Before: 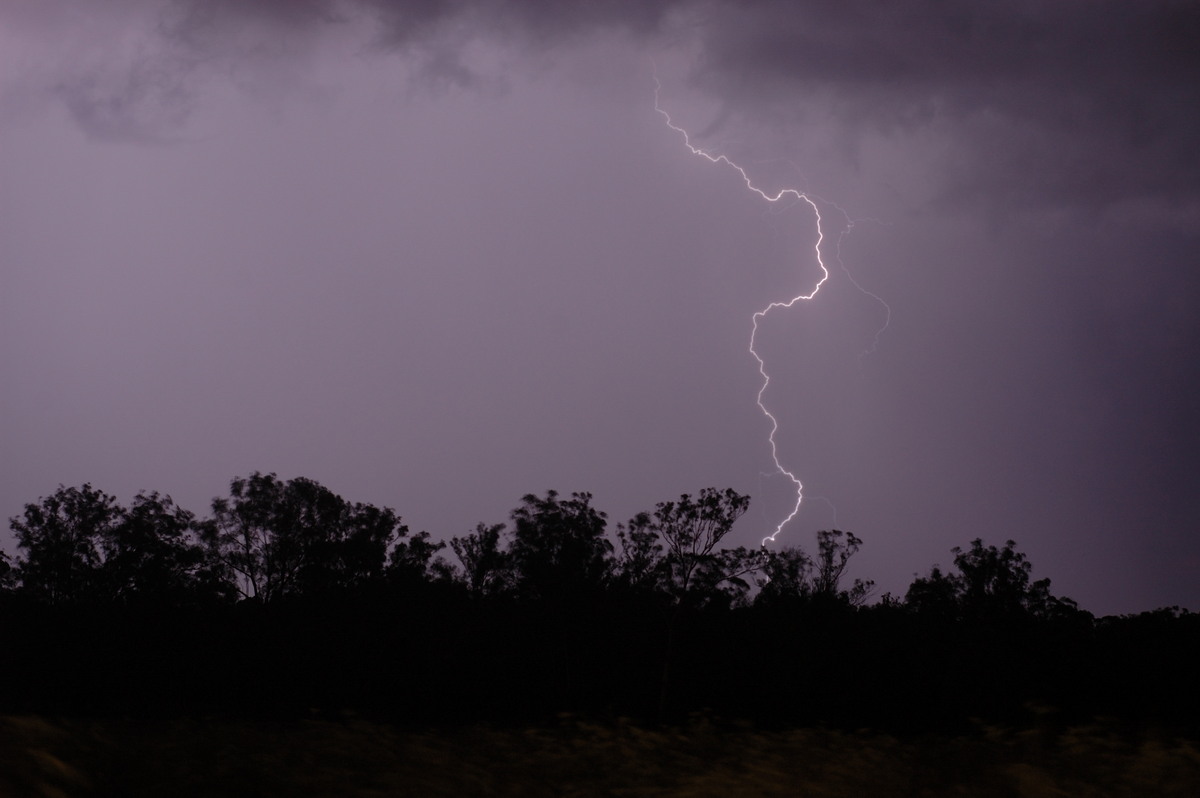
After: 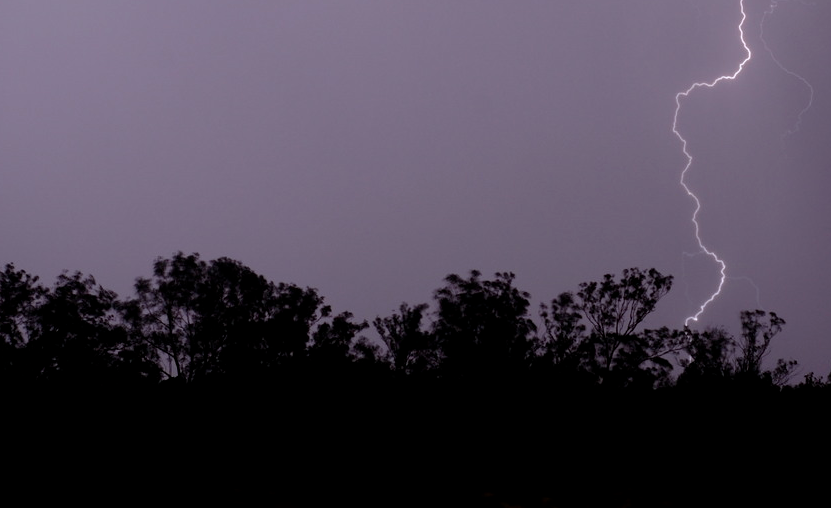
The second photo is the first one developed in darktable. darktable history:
tone equalizer: on, module defaults
crop: left 6.488%, top 27.668%, right 24.183%, bottom 8.656%
exposure: black level correction 0.001, compensate highlight preservation false
white balance: red 0.98, blue 1.034
